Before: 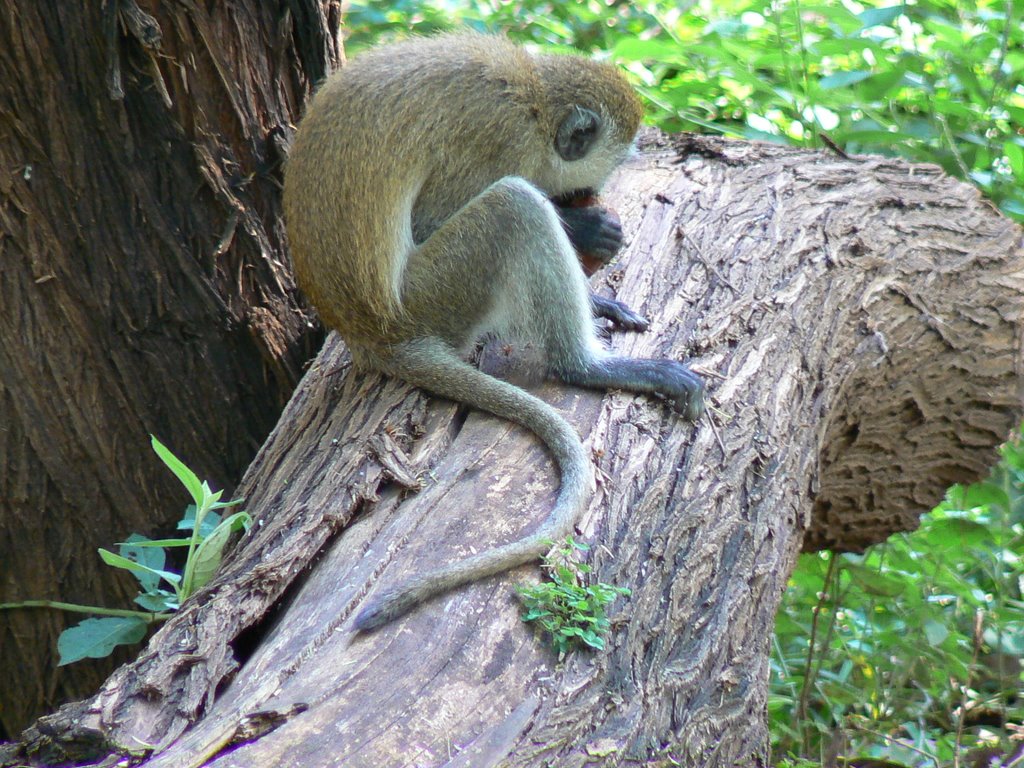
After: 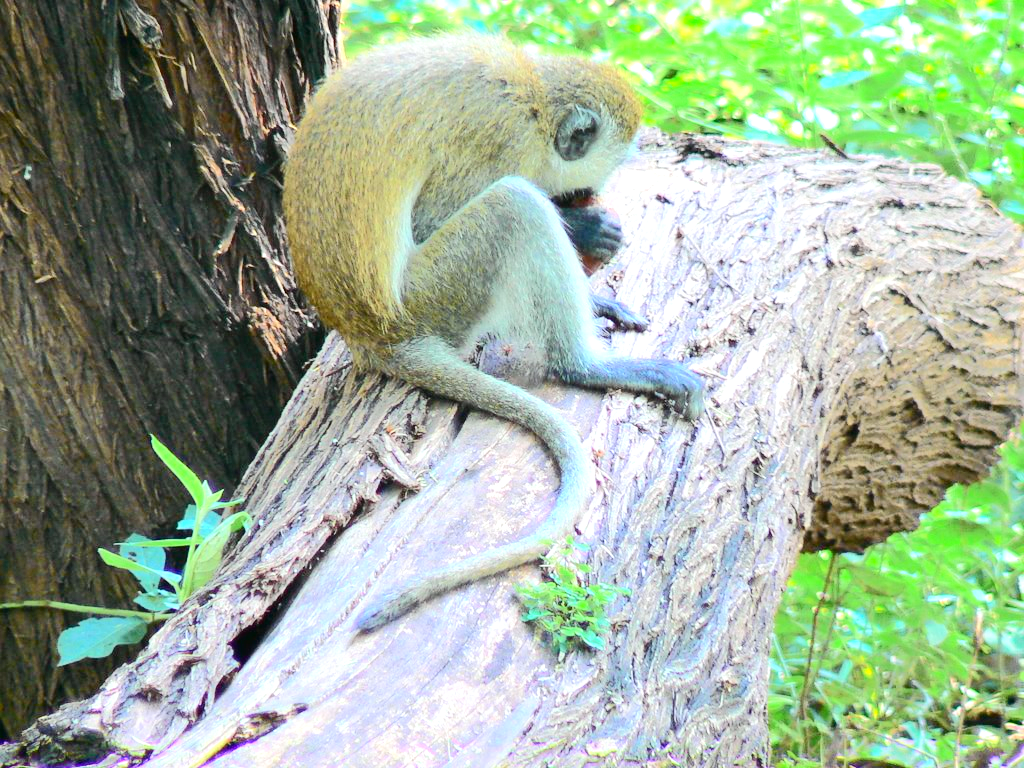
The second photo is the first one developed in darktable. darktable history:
tone curve: curves: ch0 [(0, 0.017) (0.091, 0.046) (0.298, 0.287) (0.439, 0.482) (0.64, 0.729) (0.785, 0.817) (0.995, 0.917)]; ch1 [(0, 0) (0.384, 0.365) (0.463, 0.447) (0.486, 0.474) (0.503, 0.497) (0.526, 0.52) (0.555, 0.564) (0.578, 0.595) (0.638, 0.644) (0.766, 0.773) (1, 1)]; ch2 [(0, 0) (0.374, 0.344) (0.449, 0.434) (0.501, 0.501) (0.528, 0.519) (0.569, 0.589) (0.61, 0.646) (0.666, 0.688) (1, 1)], color space Lab, independent channels, preserve colors none
exposure: black level correction 0, exposure 1.2 EV, compensate exposure bias true, compensate highlight preservation false
